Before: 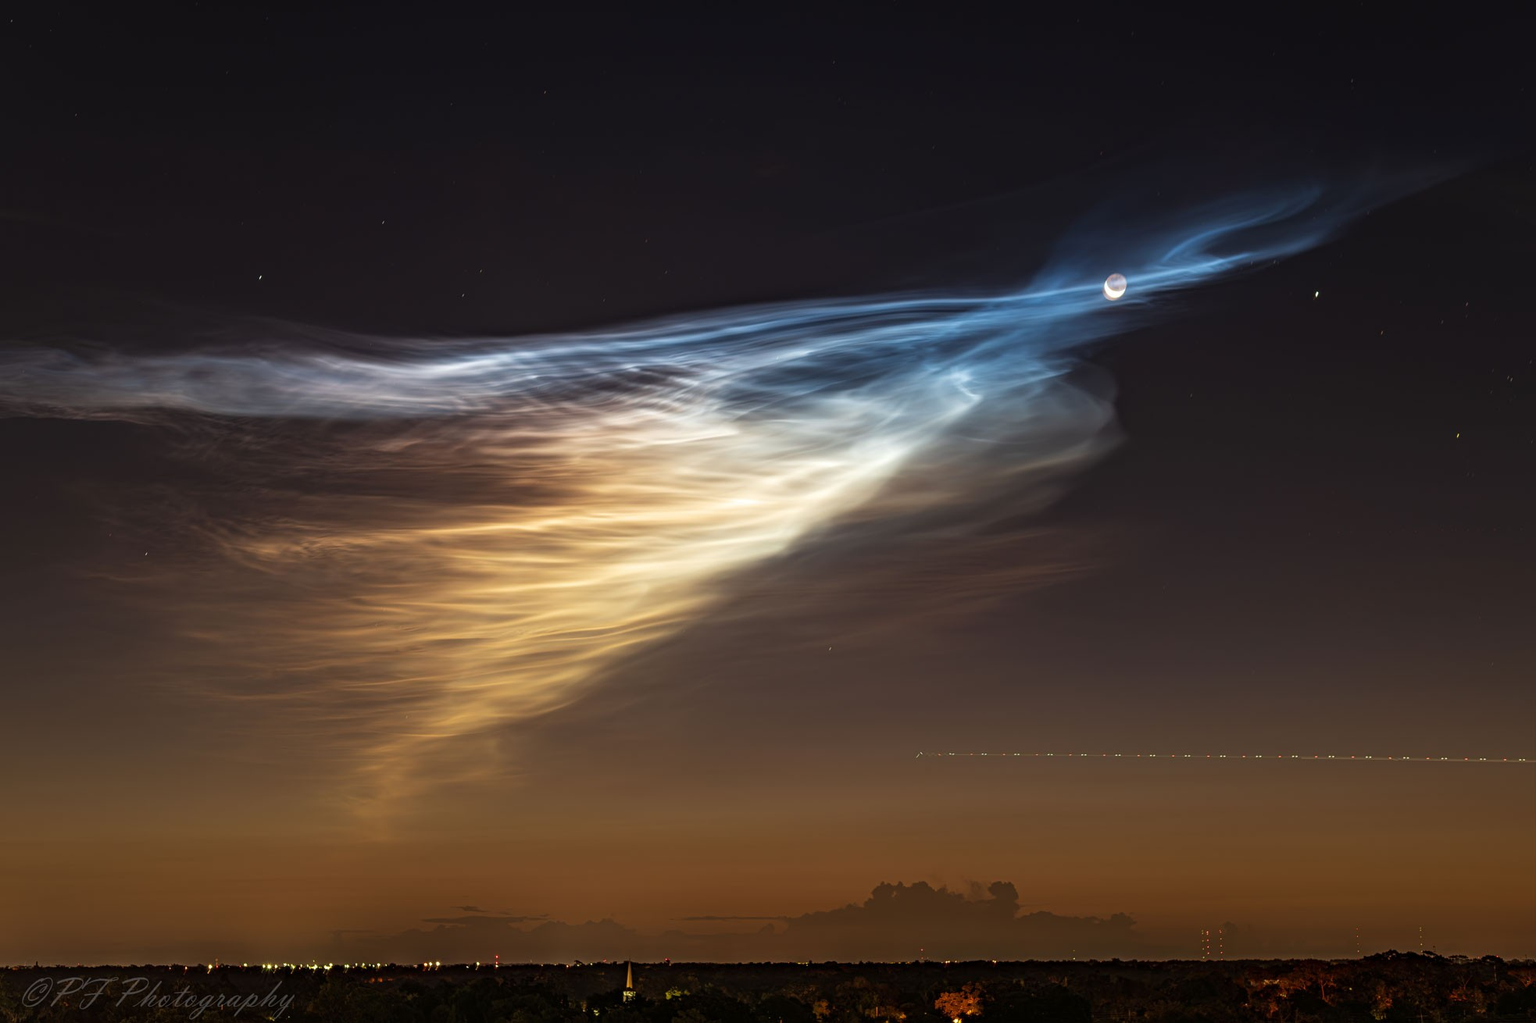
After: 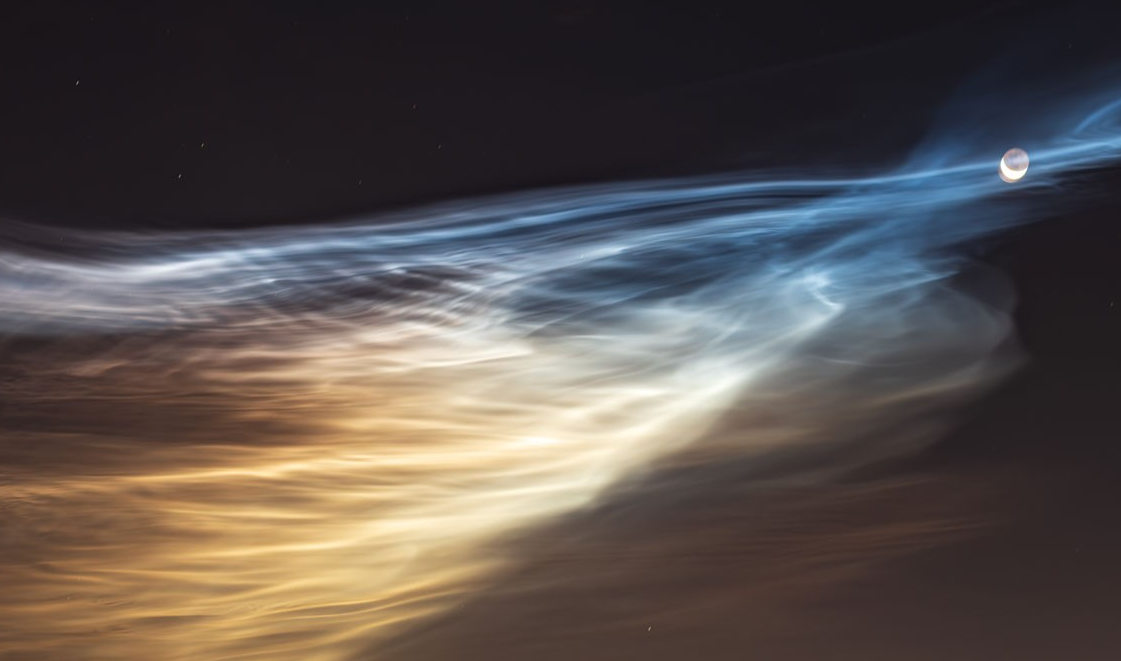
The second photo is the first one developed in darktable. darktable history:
crop: left 21.014%, top 15.495%, right 21.93%, bottom 33.985%
